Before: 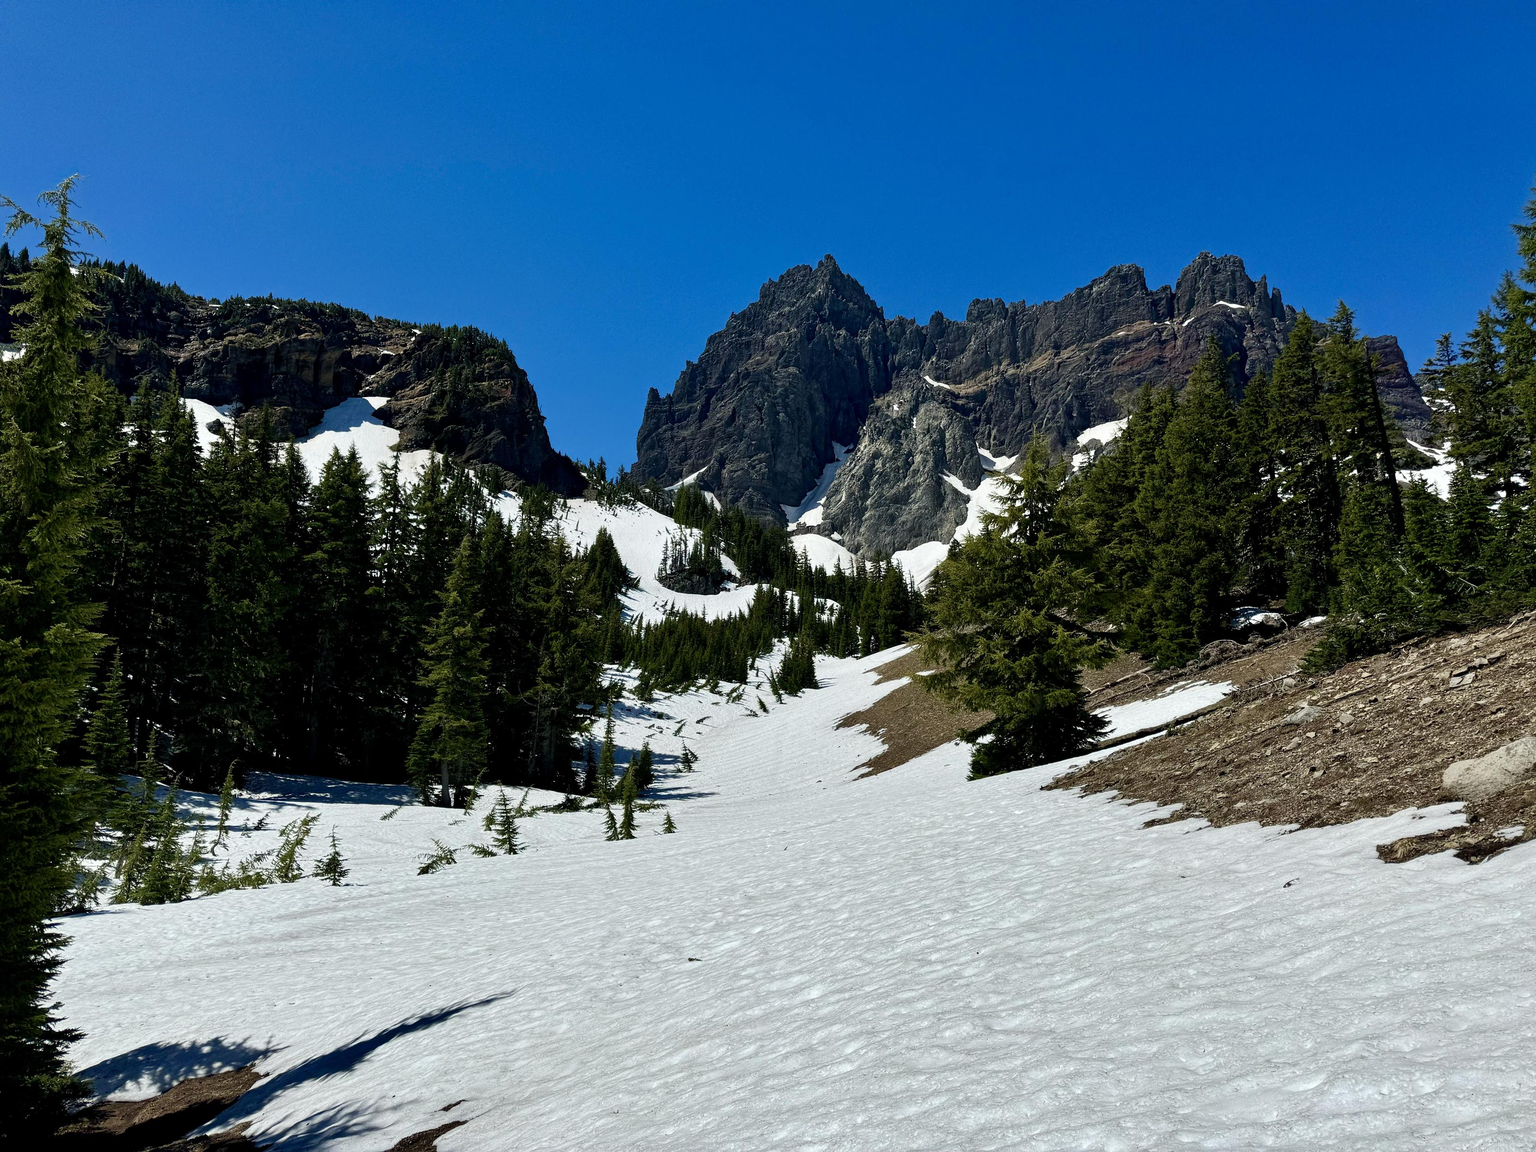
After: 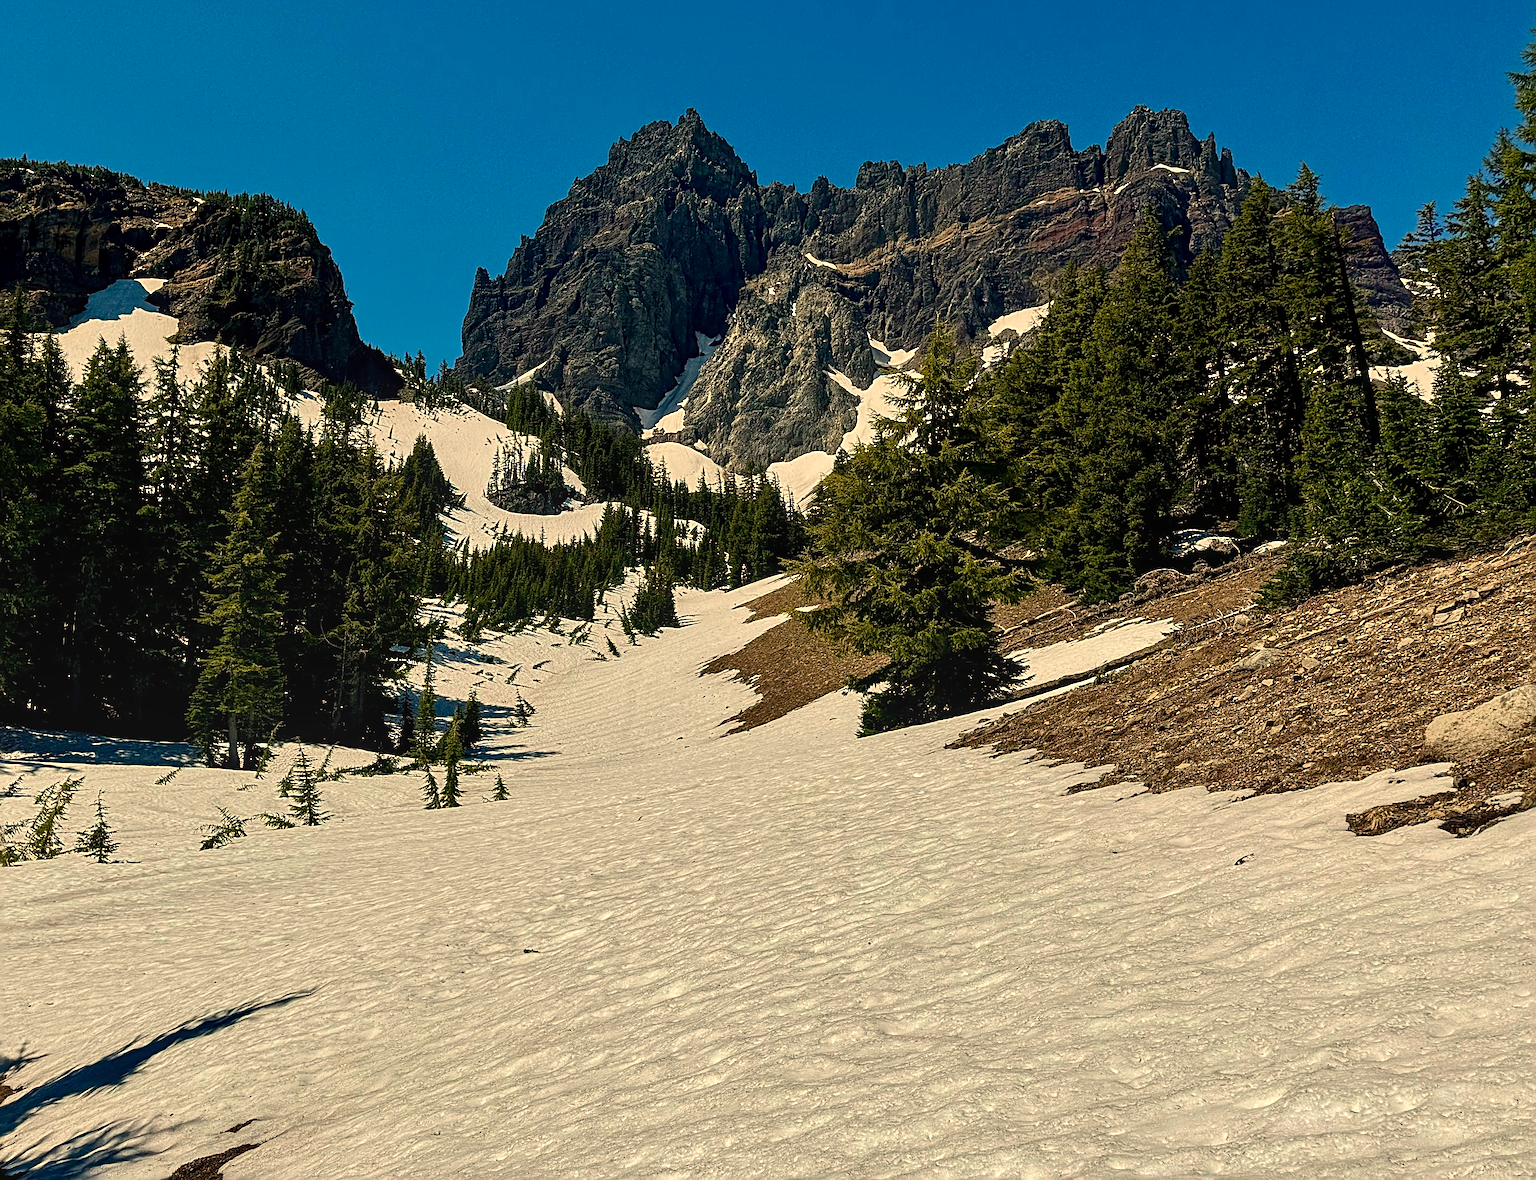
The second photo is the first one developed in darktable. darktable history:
exposure: exposure -0.064 EV, compensate highlight preservation false
white balance: red 1.123, blue 0.83
contrast brightness saturation: contrast -0.02, brightness -0.01, saturation 0.03
crop: left 16.315%, top 14.246%
sharpen: radius 3.025, amount 0.757
local contrast: on, module defaults
tone equalizer: on, module defaults
